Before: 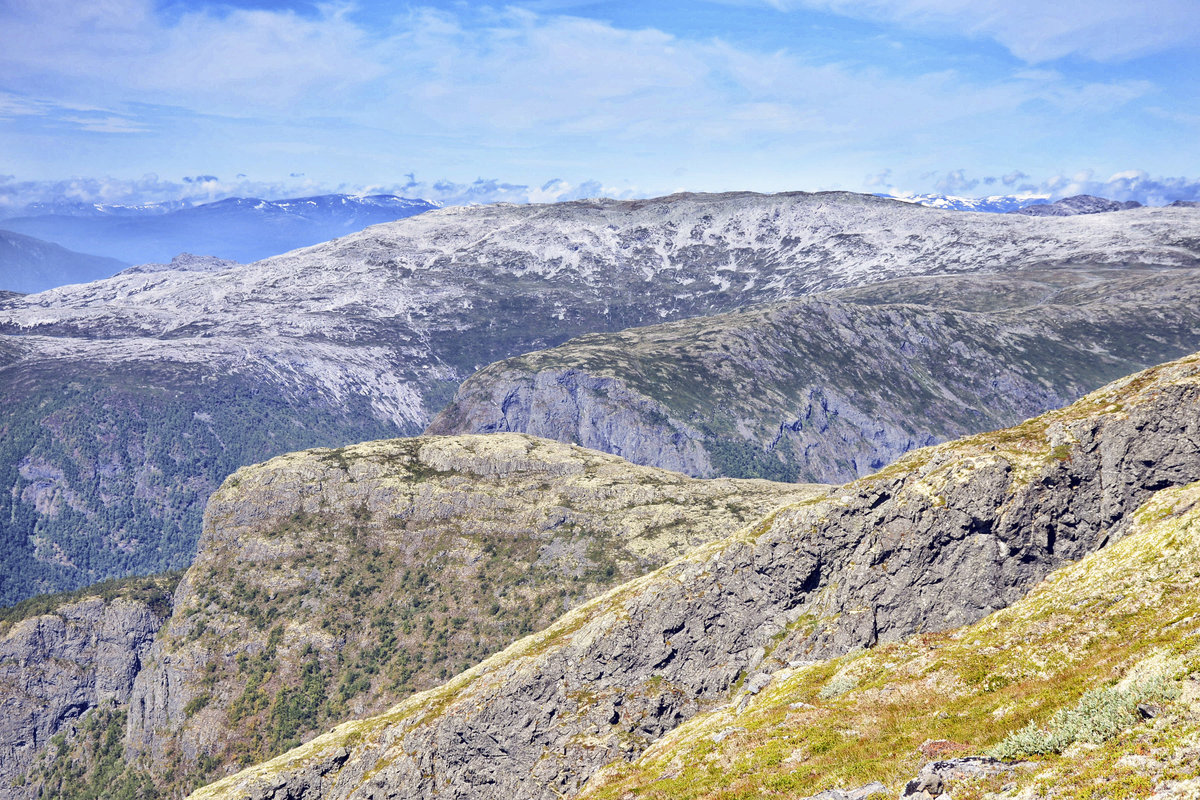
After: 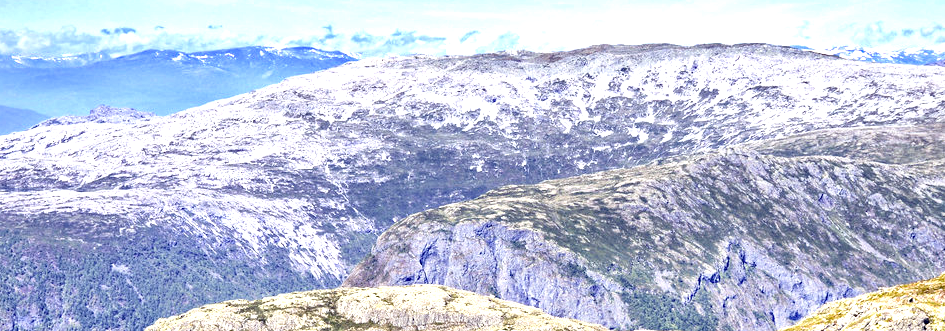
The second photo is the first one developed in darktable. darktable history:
crop: left 6.867%, top 18.562%, right 14.339%, bottom 40.013%
haze removal: strength 0.29, distance 0.255, compatibility mode true, adaptive false
exposure: exposure 0.943 EV, compensate highlight preservation false
